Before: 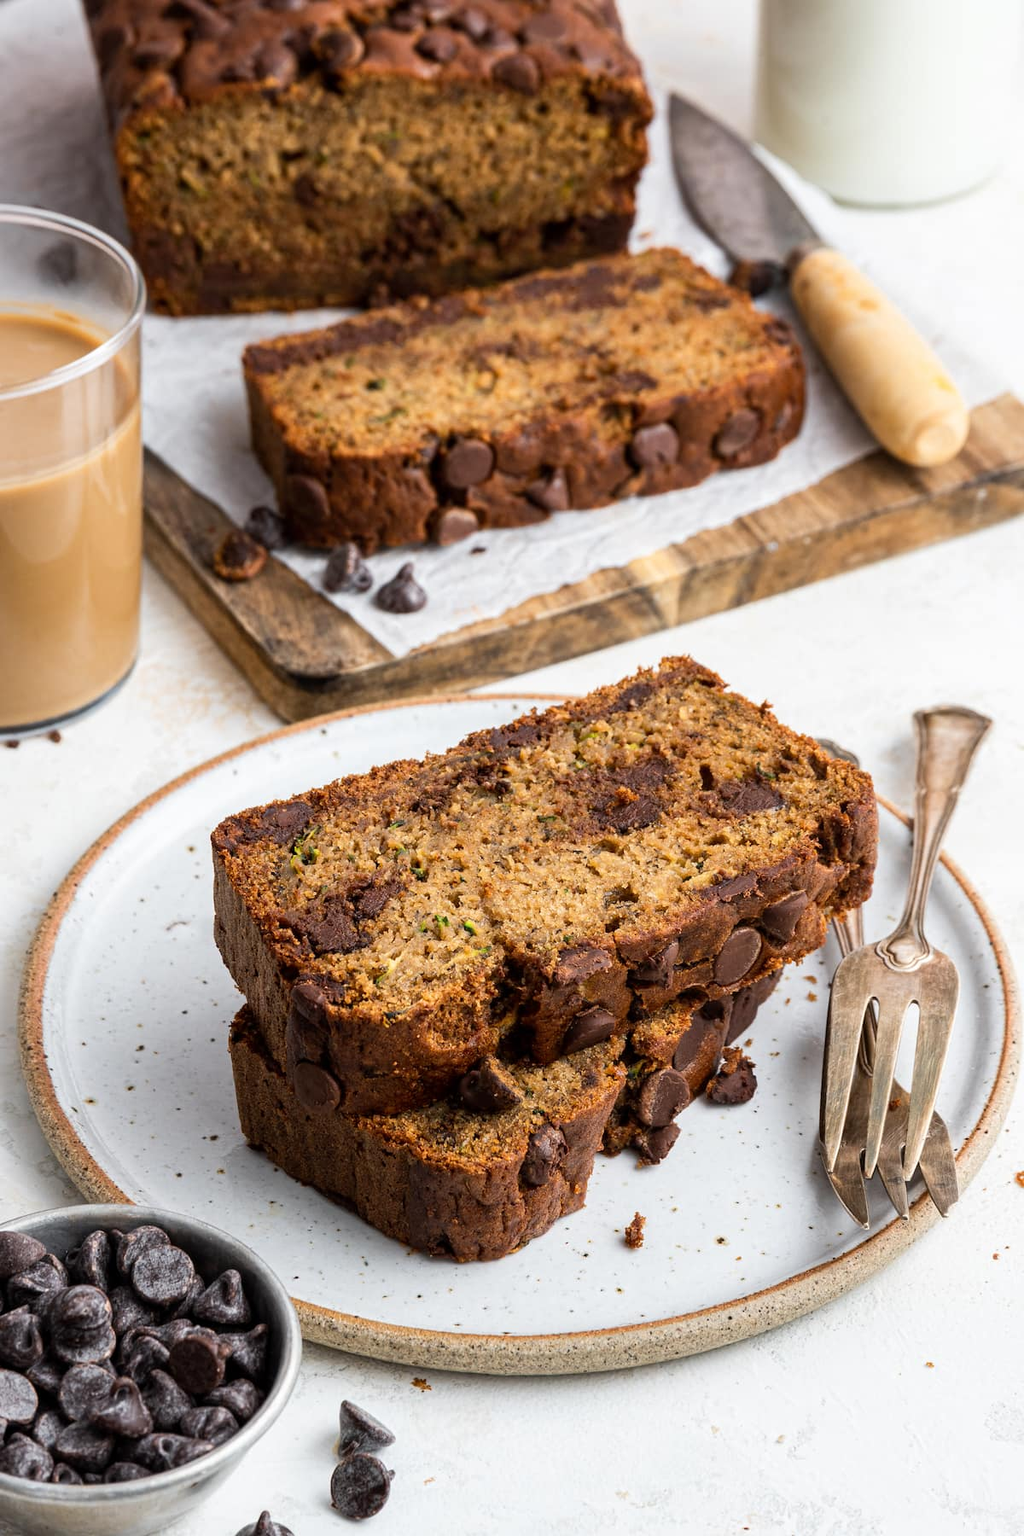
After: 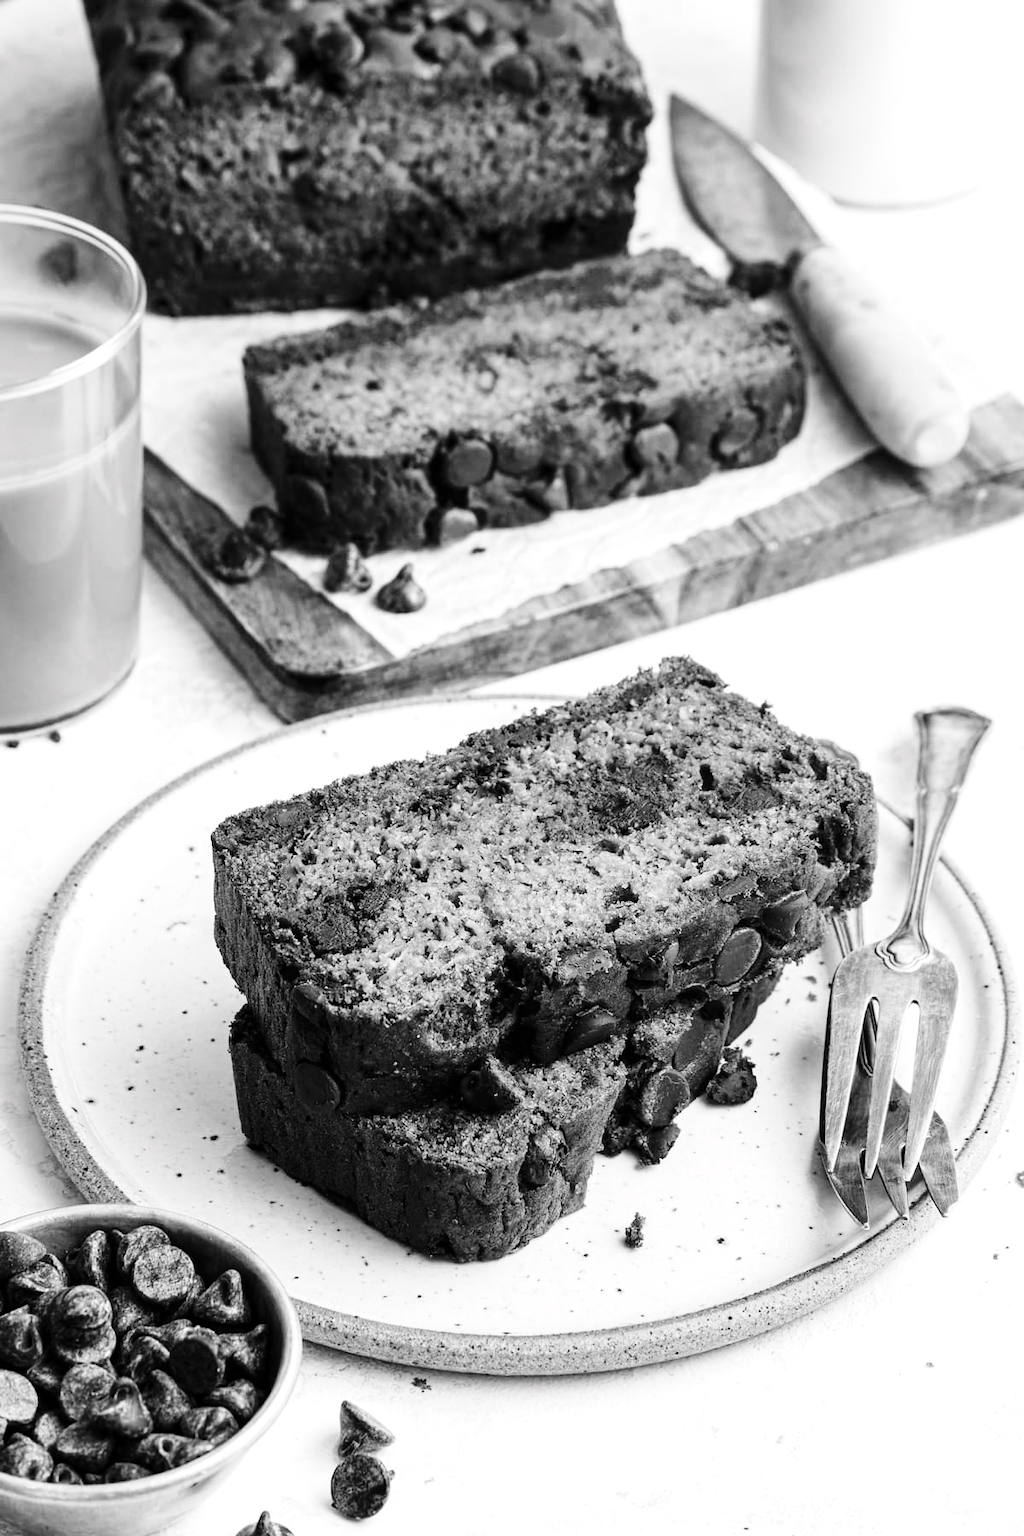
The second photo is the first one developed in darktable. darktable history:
contrast brightness saturation: contrast 0.011, saturation -0.062
base curve: curves: ch0 [(0, 0) (0.036, 0.025) (0.121, 0.166) (0.206, 0.329) (0.605, 0.79) (1, 1)], preserve colors none
color balance rgb: power › hue 62.41°, highlights gain › chroma 0.26%, highlights gain › hue 332.32°, linear chroma grading › shadows 31.455%, linear chroma grading › global chroma -1.662%, linear chroma grading › mid-tones 4.142%, perceptual saturation grading › global saturation 9.102%, perceptual saturation grading › highlights -13.741%, perceptual saturation grading › mid-tones 14.162%, perceptual saturation grading › shadows 23.234%, global vibrance 9.808%
color calibration: output gray [0.23, 0.37, 0.4, 0], x 0.37, y 0.382, temperature 4315.46 K
exposure: exposure 0.23 EV, compensate highlight preservation false
